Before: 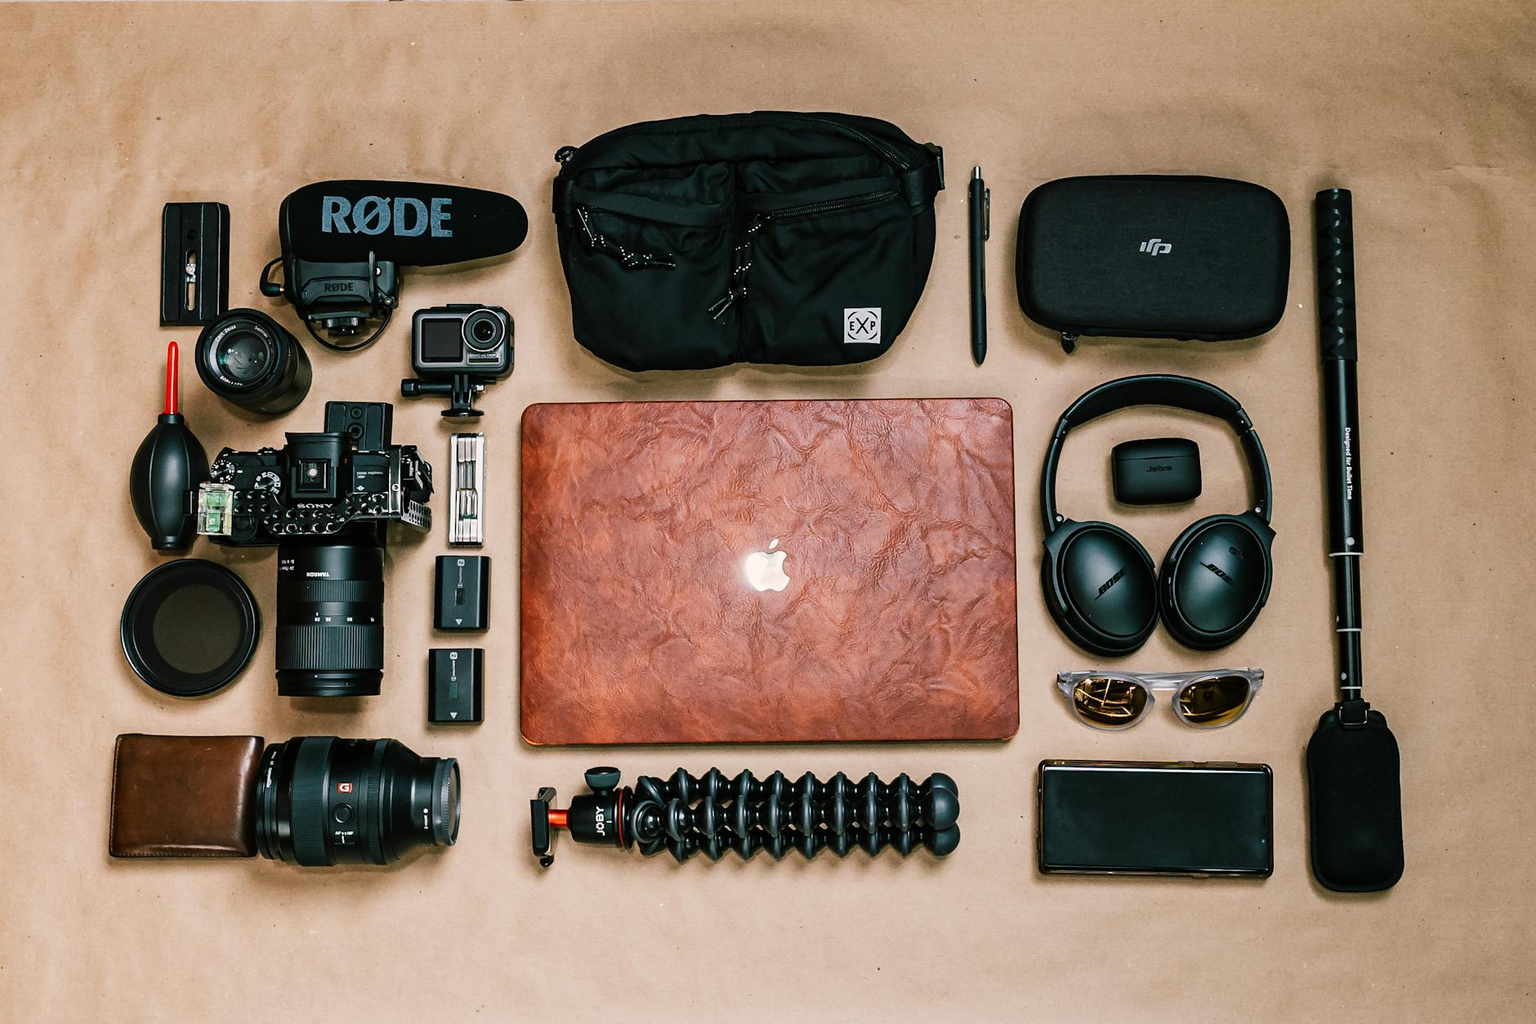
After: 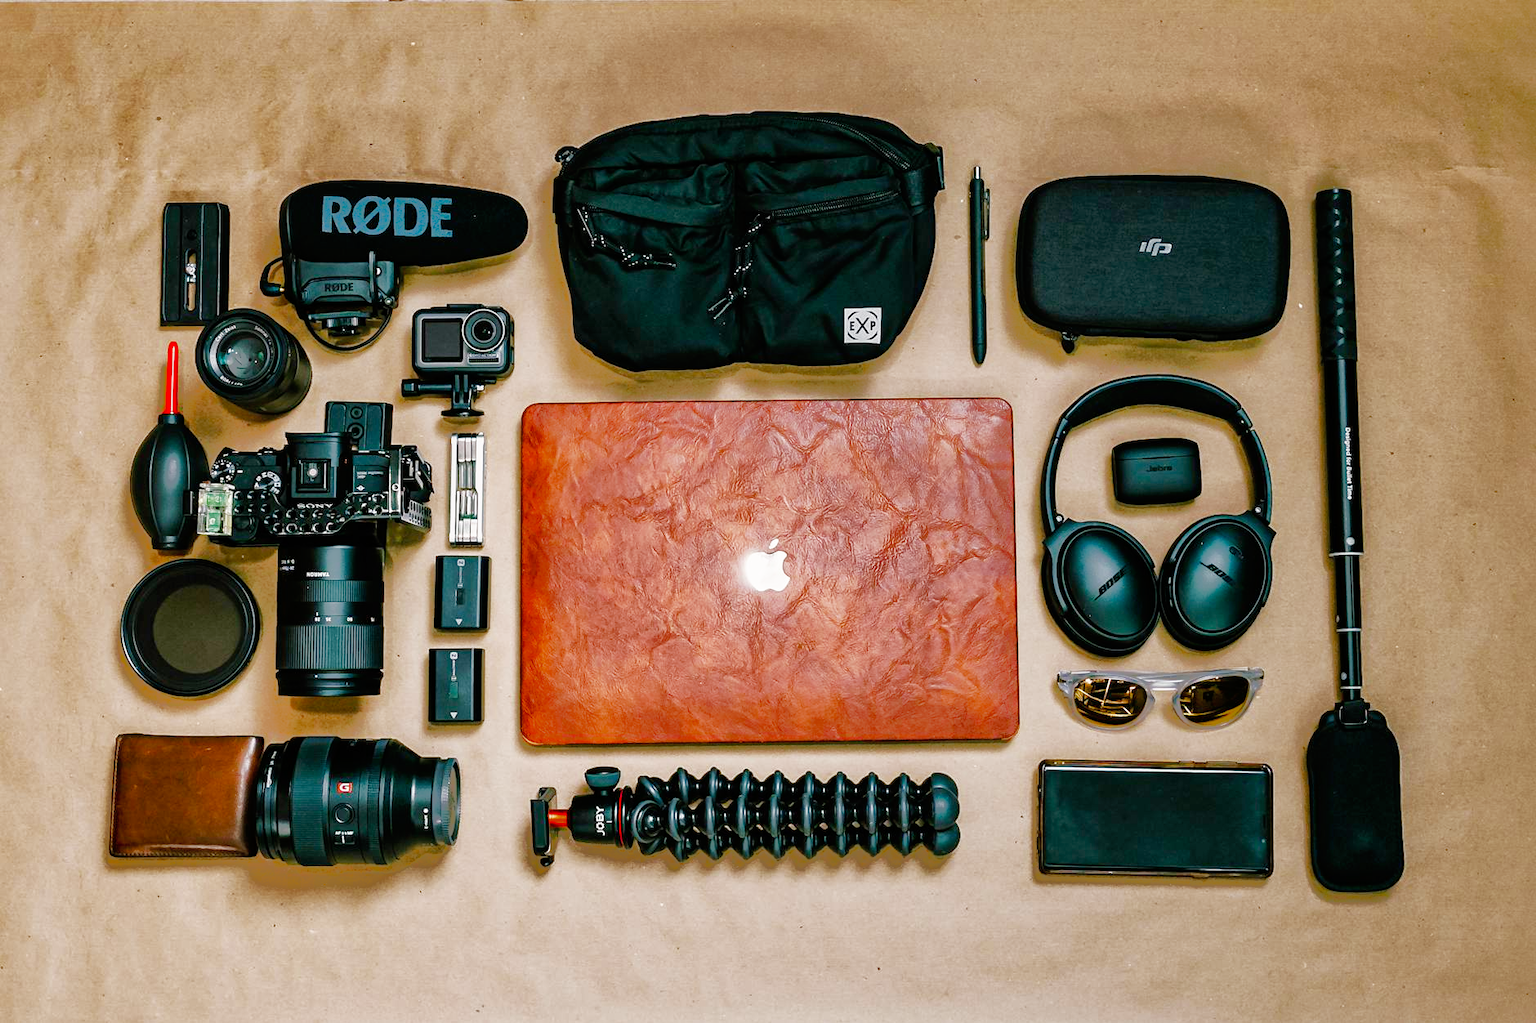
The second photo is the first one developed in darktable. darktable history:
color balance: mode lift, gamma, gain (sRGB)
base curve: curves: ch0 [(0, 0) (0.005, 0.002) (0.15, 0.3) (0.4, 0.7) (0.75, 0.95) (1, 1)], preserve colors none
shadows and highlights: shadows 38.43, highlights -74.54
color balance rgb: perceptual saturation grading › global saturation 20%, perceptual saturation grading › highlights -25%, perceptual saturation grading › shadows 25%
